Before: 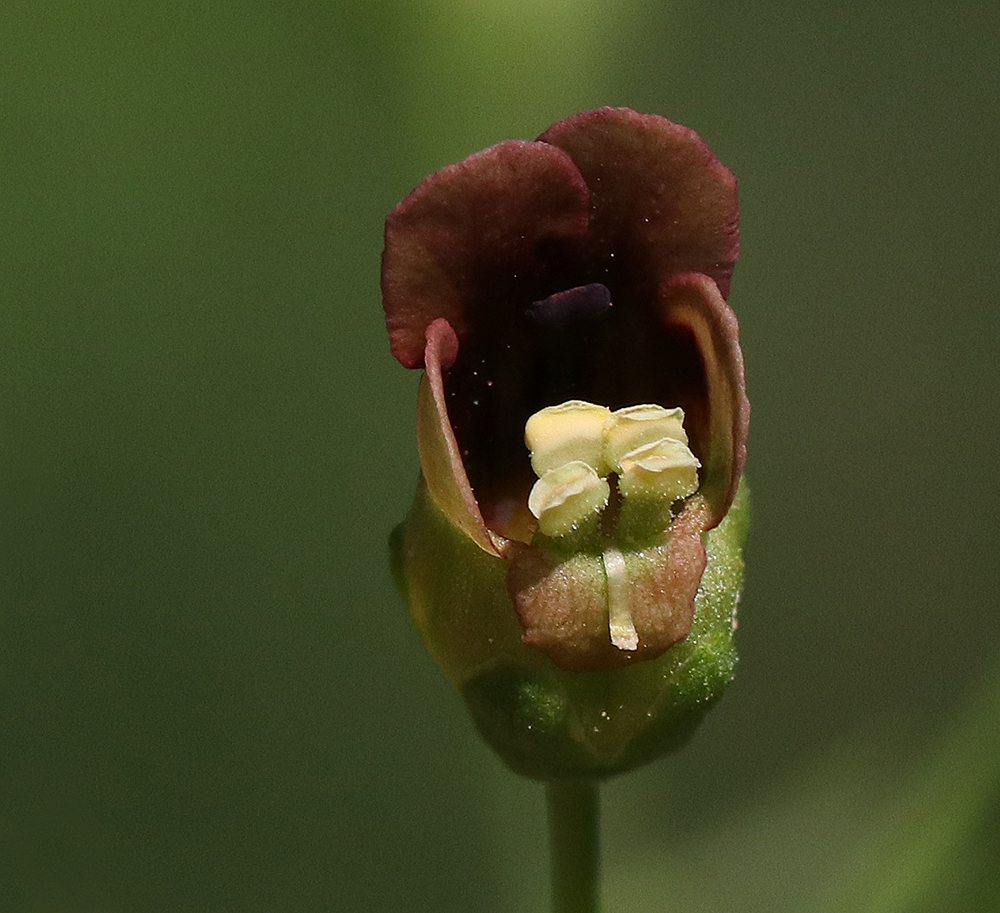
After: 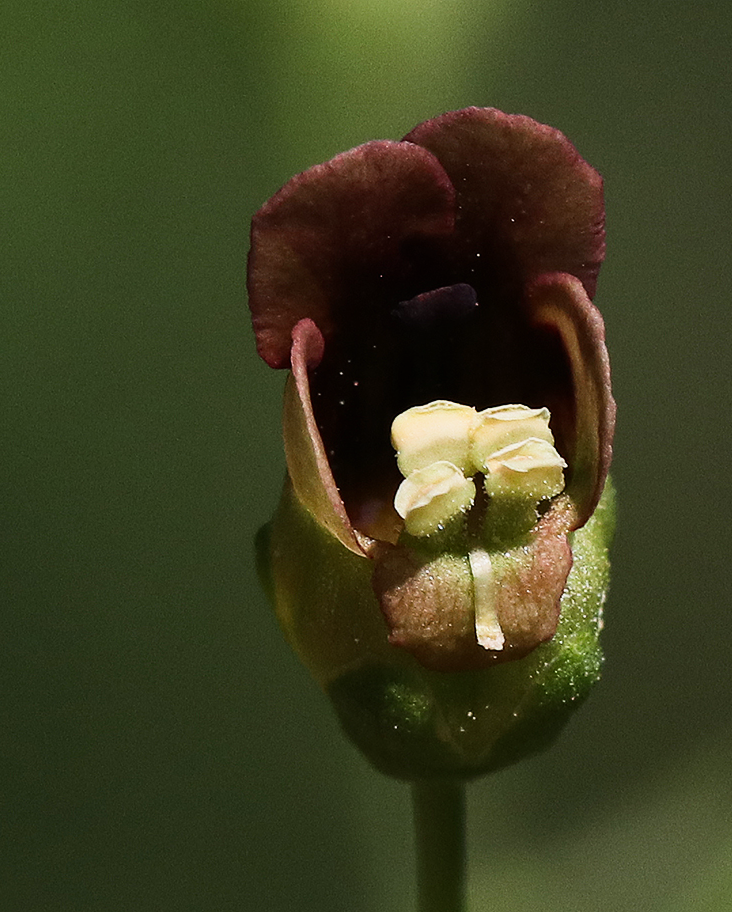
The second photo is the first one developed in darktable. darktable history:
crop: left 13.443%, right 13.31%
tone equalizer: -8 EV -0.75 EV, -7 EV -0.7 EV, -6 EV -0.6 EV, -5 EV -0.4 EV, -3 EV 0.4 EV, -2 EV 0.6 EV, -1 EV 0.7 EV, +0 EV 0.75 EV, edges refinement/feathering 500, mask exposure compensation -1.57 EV, preserve details no
sigmoid: contrast 1.22, skew 0.65
